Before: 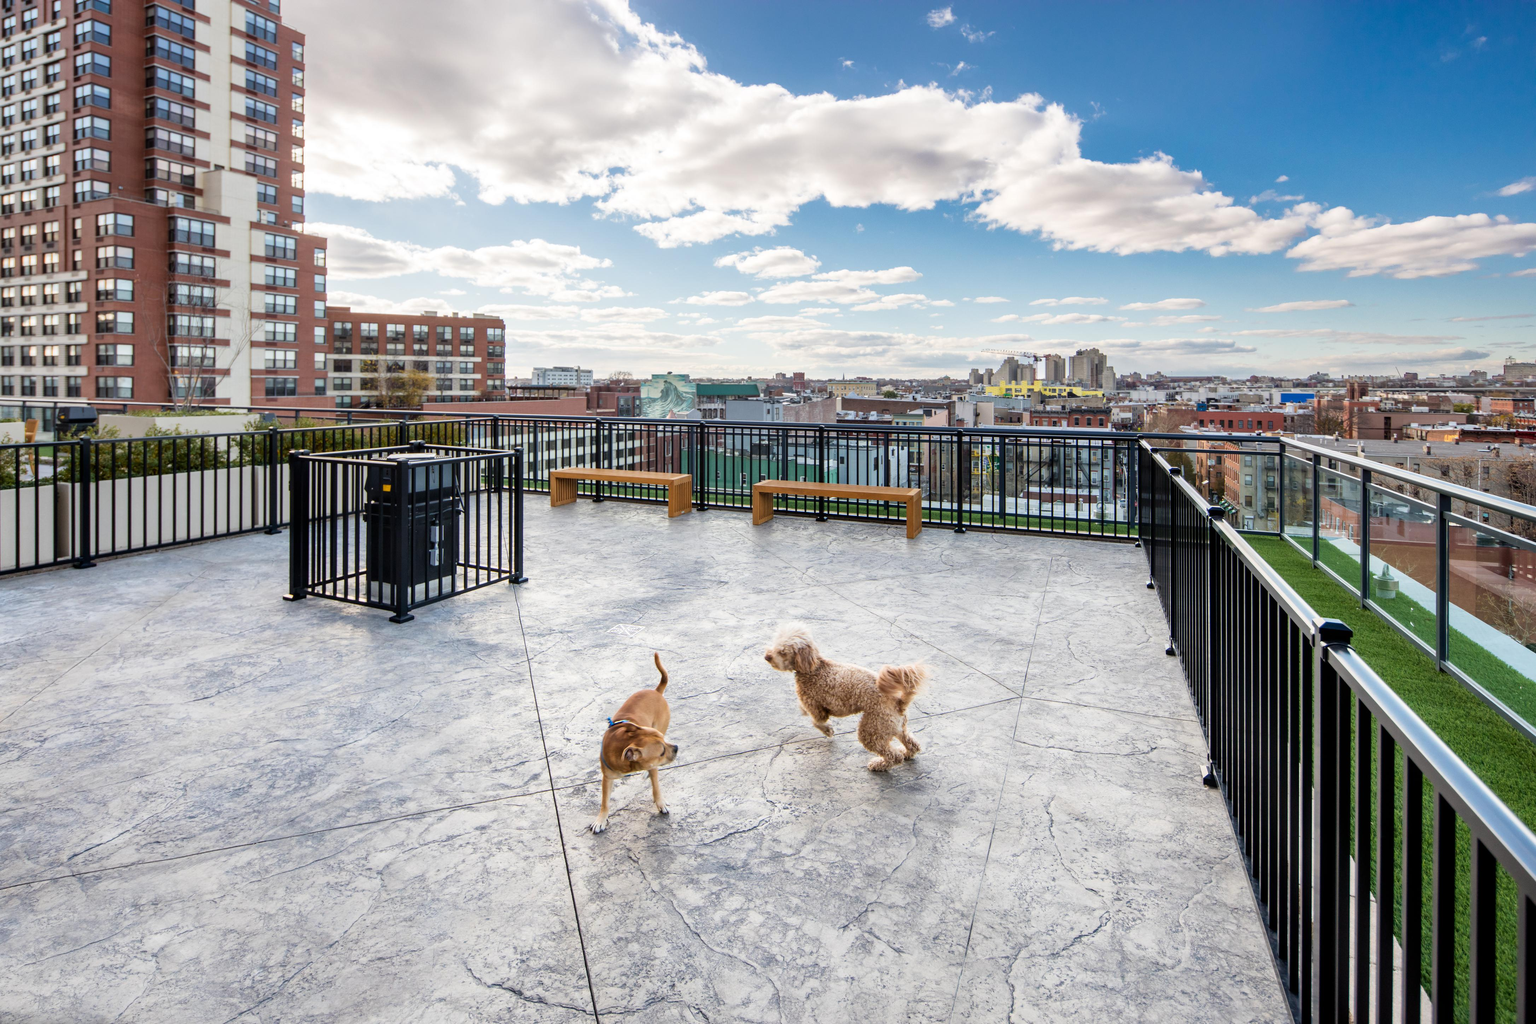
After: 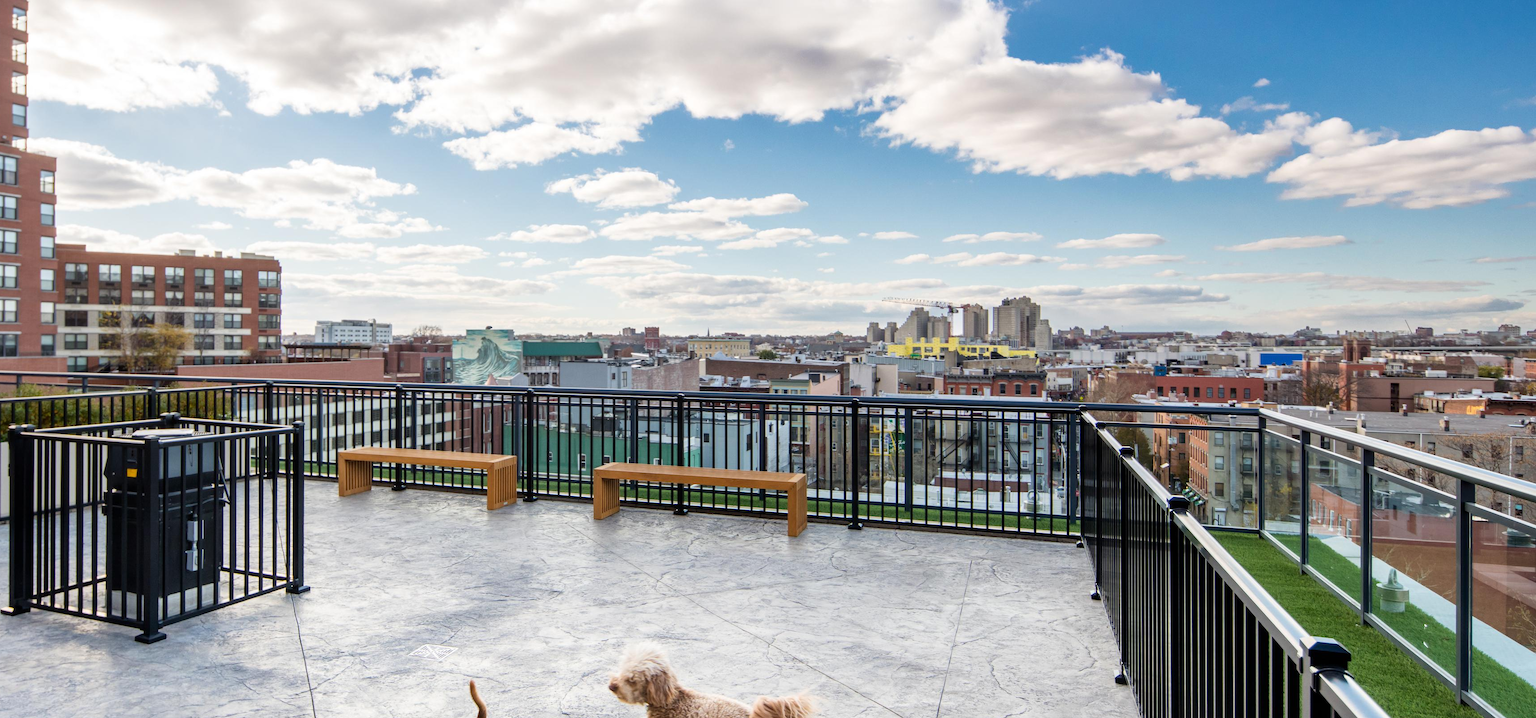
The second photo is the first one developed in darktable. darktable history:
crop: left 18.411%, top 11.106%, right 2.345%, bottom 33.328%
